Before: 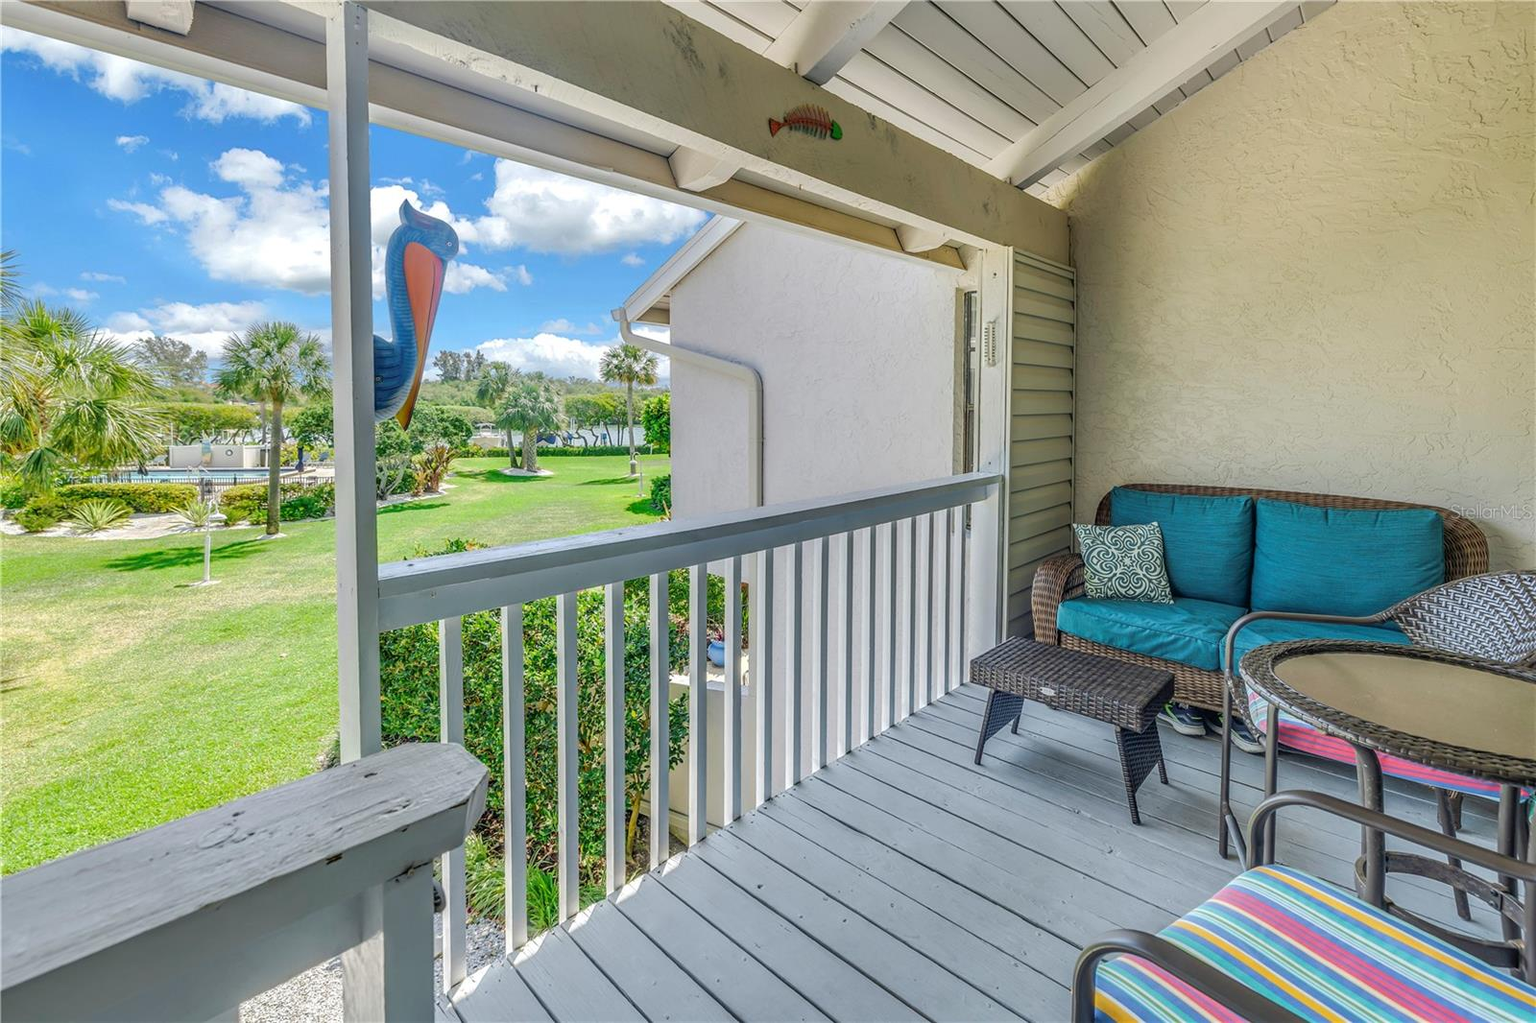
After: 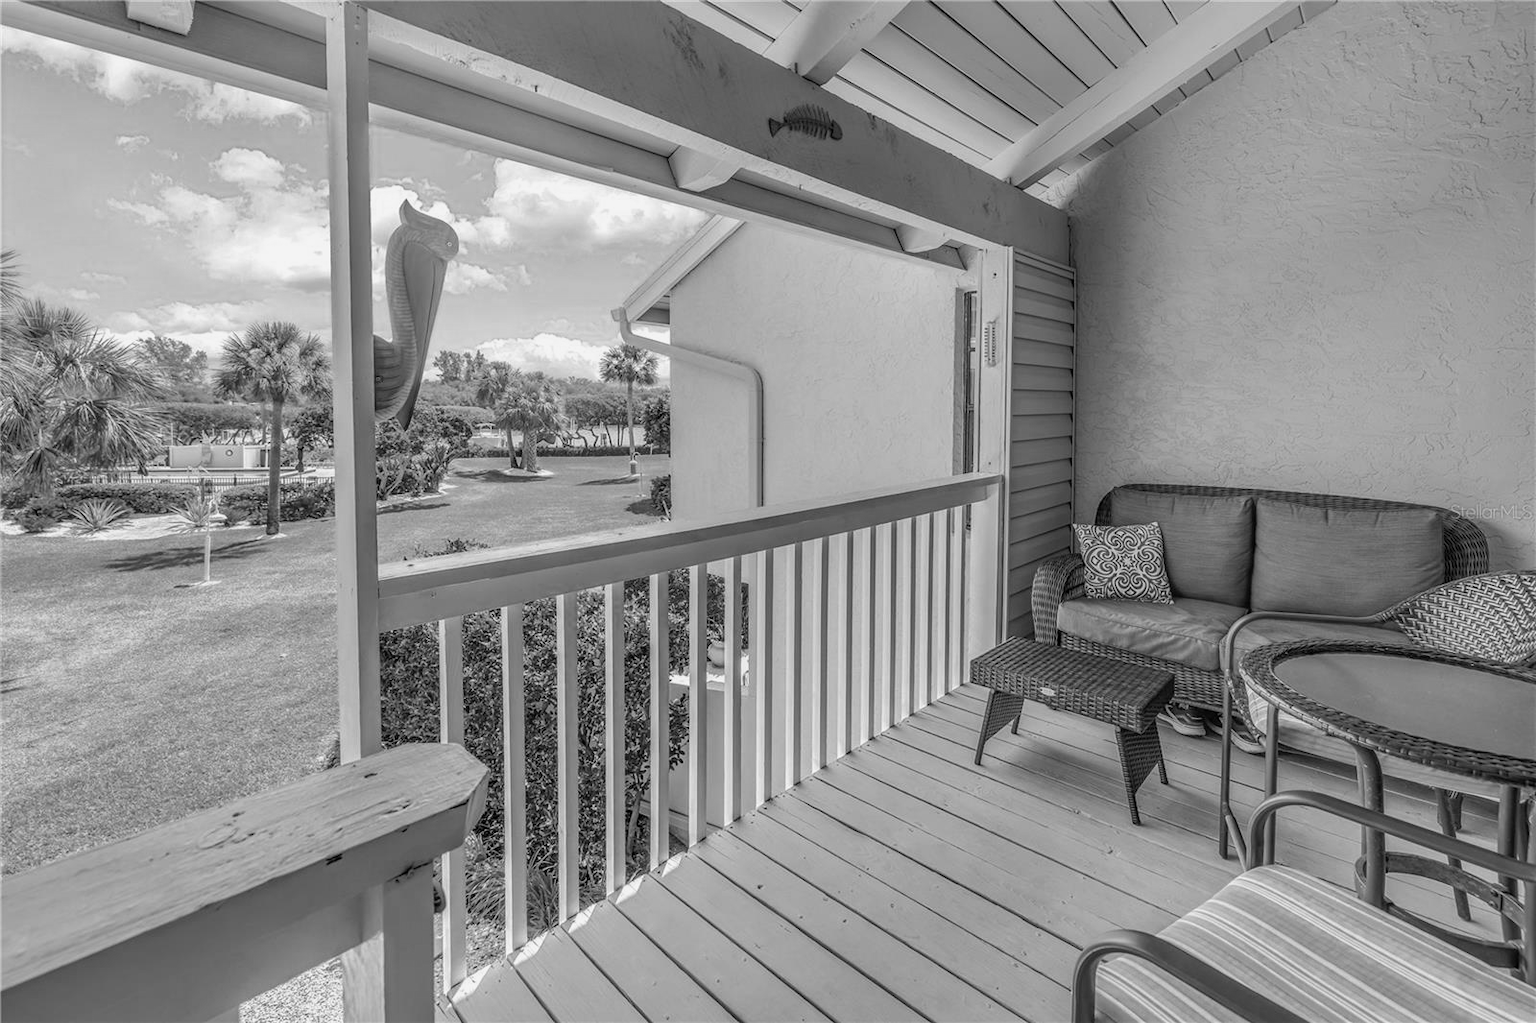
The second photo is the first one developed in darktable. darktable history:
color calibration: output gray [0.246, 0.254, 0.501, 0], illuminant same as pipeline (D50), adaptation XYZ, x 0.346, y 0.358, temperature 5002.75 K
